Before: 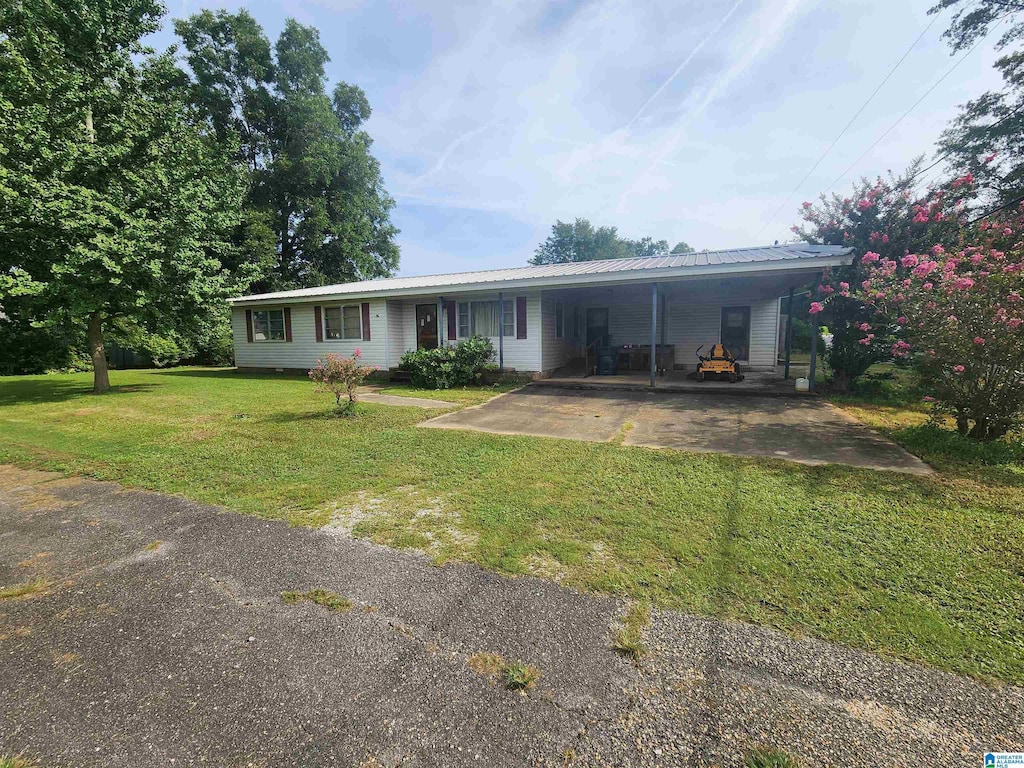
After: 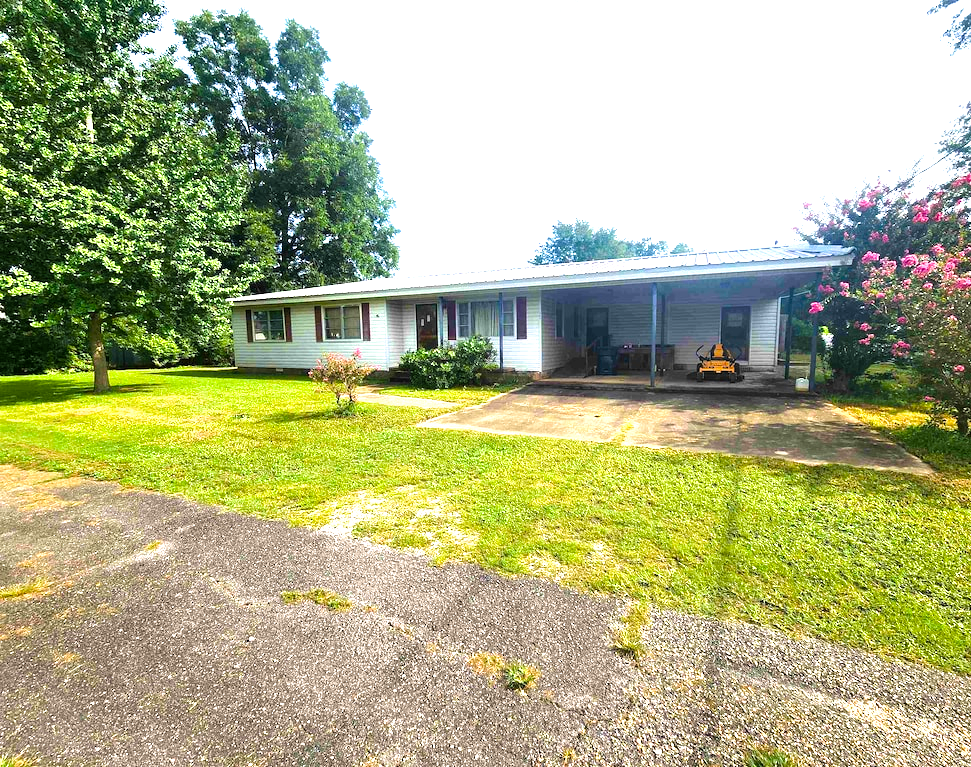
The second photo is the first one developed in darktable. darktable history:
levels: levels [0.012, 0.367, 0.697]
crop and rotate: left 0%, right 5.088%
velvia: strength 31.77%, mid-tones bias 0.205
